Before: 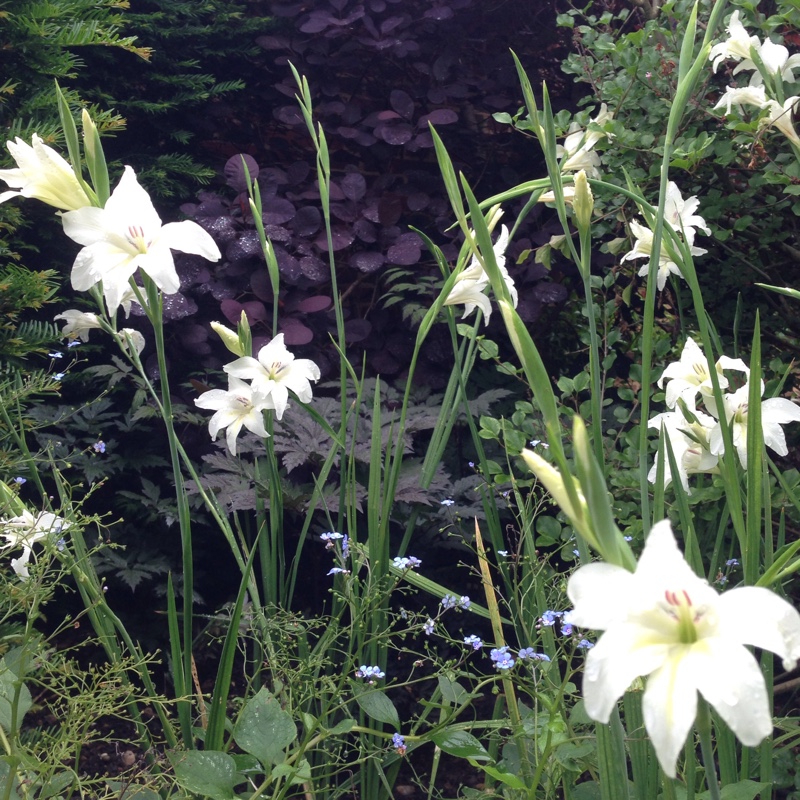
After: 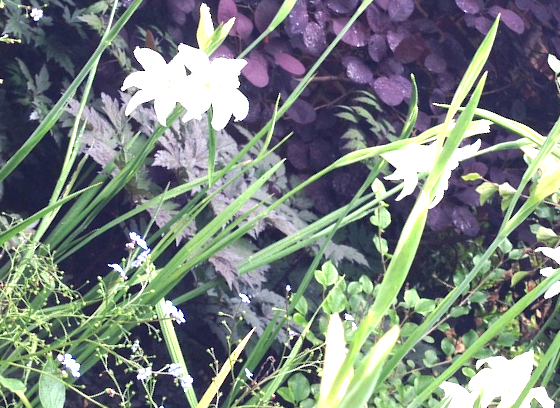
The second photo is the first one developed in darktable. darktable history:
exposure: black level correction 0, exposure 1.989 EV, compensate highlight preservation false
crop and rotate: angle -44.73°, top 16.079%, right 0.928%, bottom 11.746%
